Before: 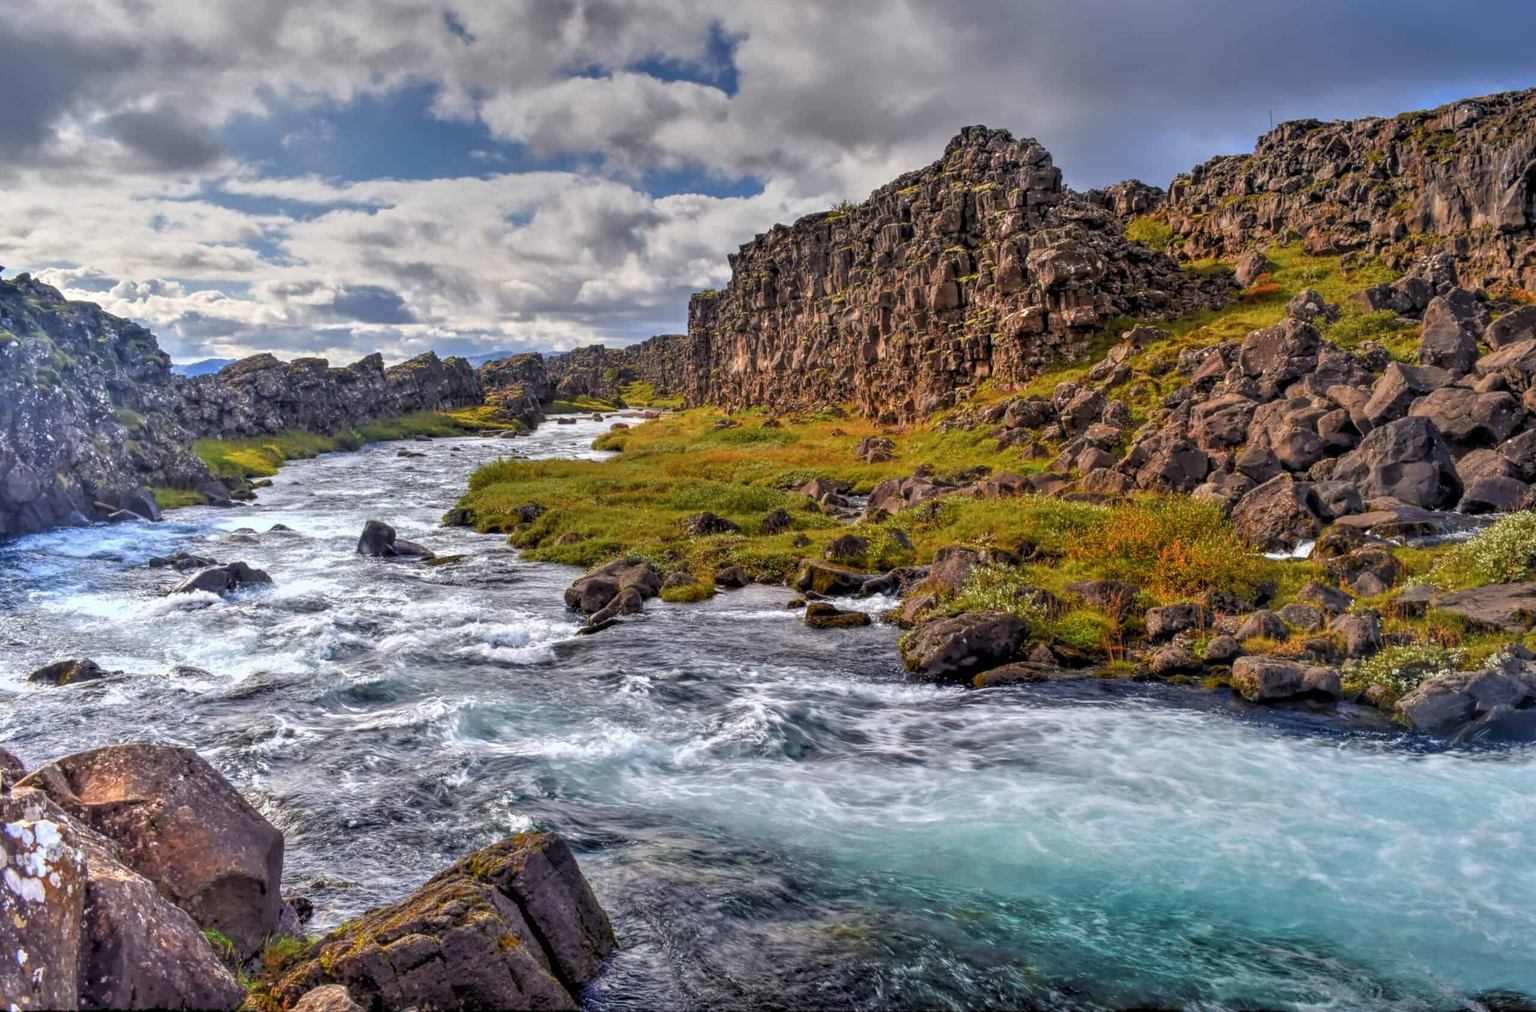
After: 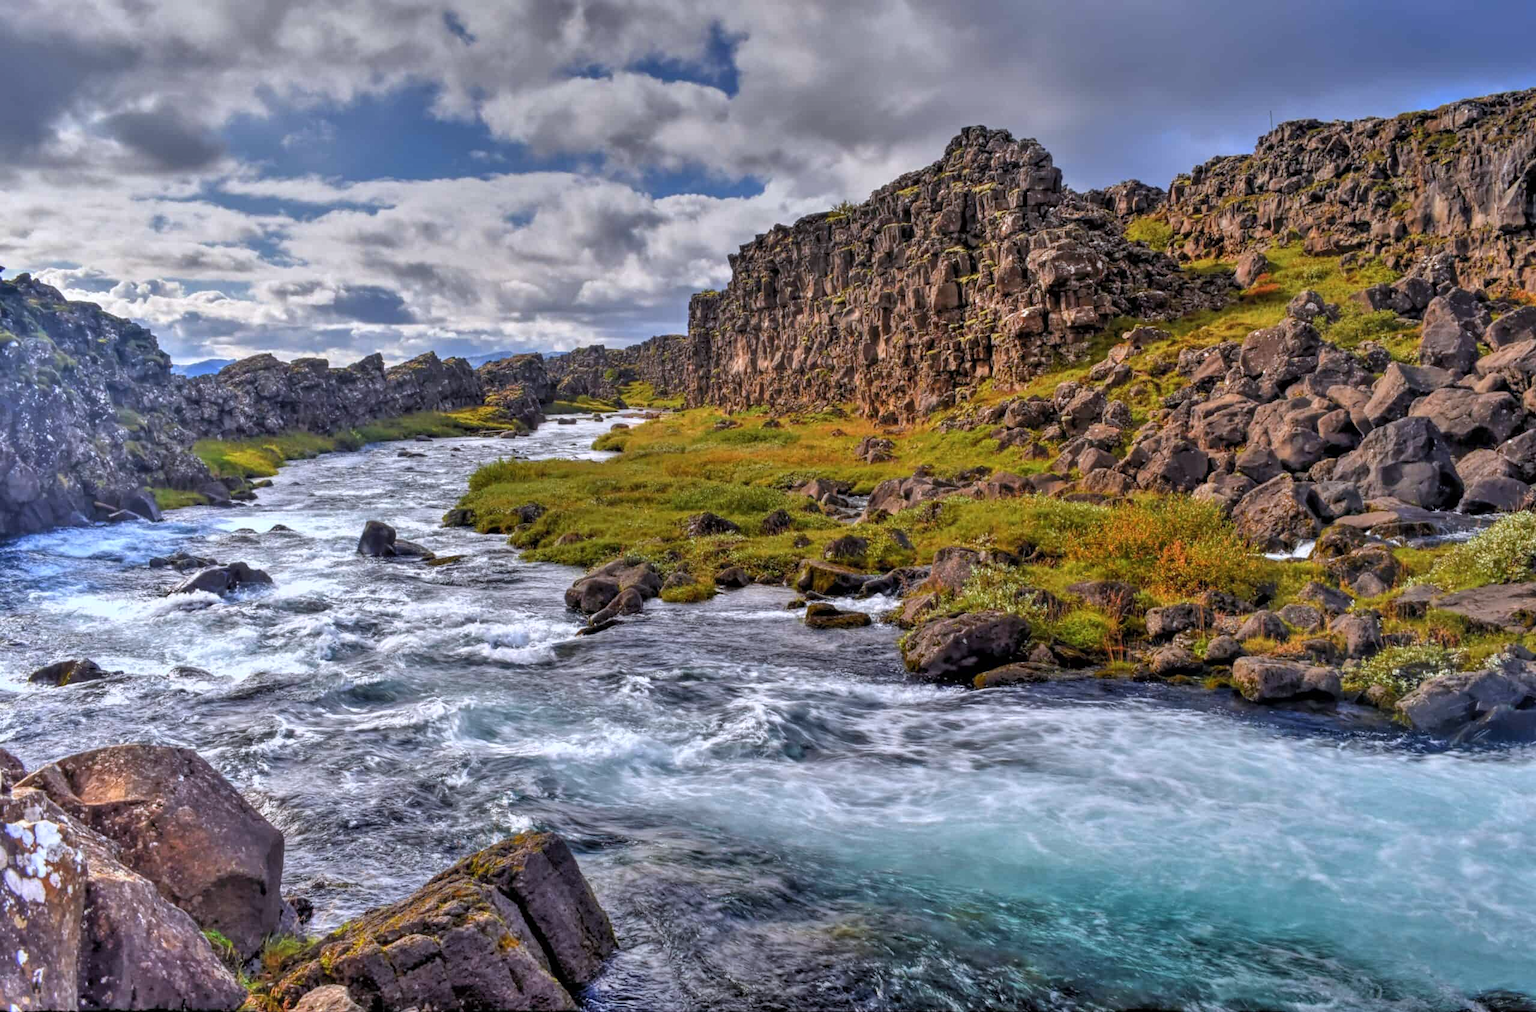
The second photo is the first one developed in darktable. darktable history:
shadows and highlights: low approximation 0.01, soften with gaussian
white balance: red 0.984, blue 1.059
